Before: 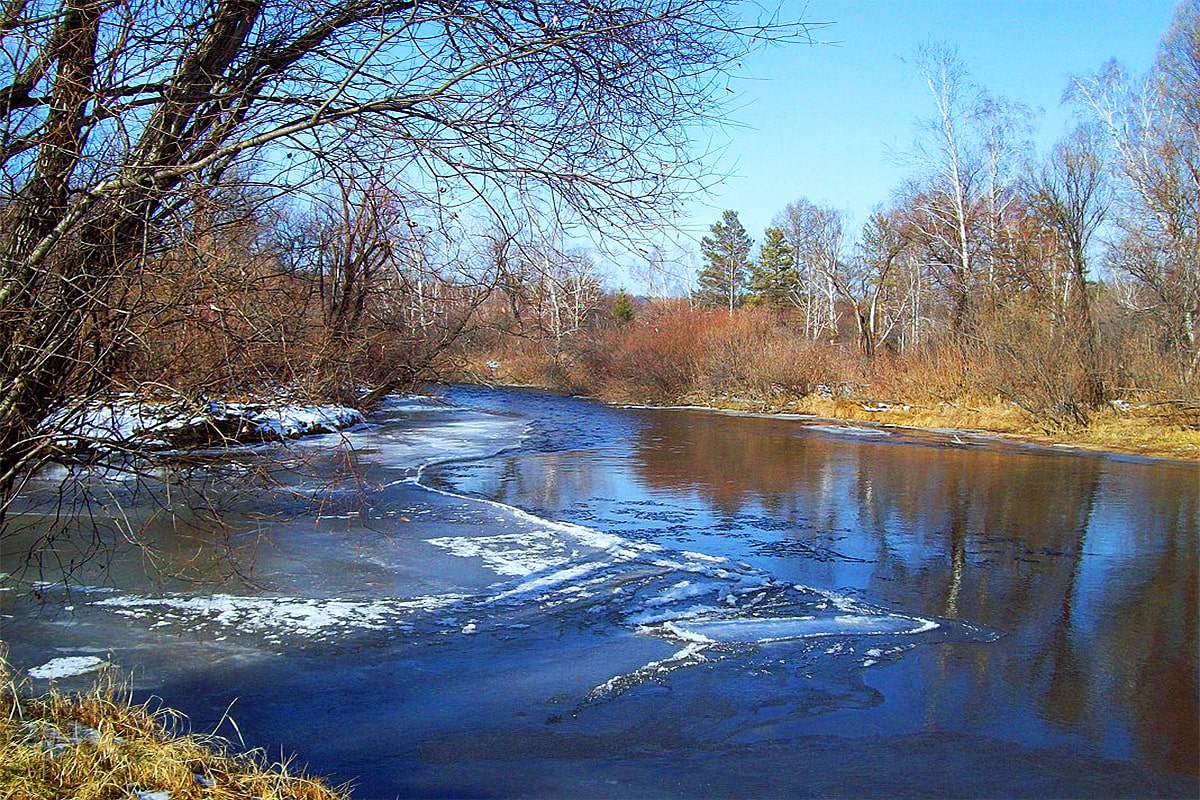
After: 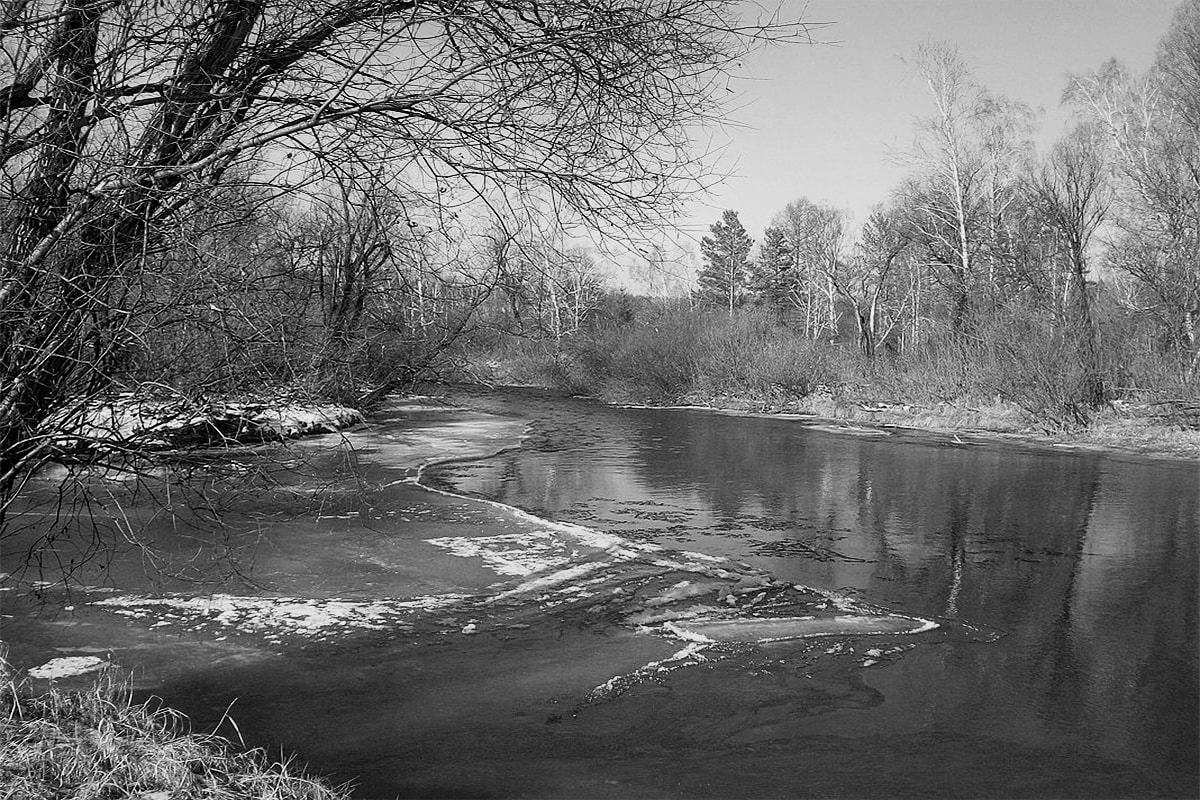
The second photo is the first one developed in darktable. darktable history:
monochrome: a -74.22, b 78.2
levels: mode automatic, black 0.023%, white 99.97%, levels [0.062, 0.494, 0.925]
